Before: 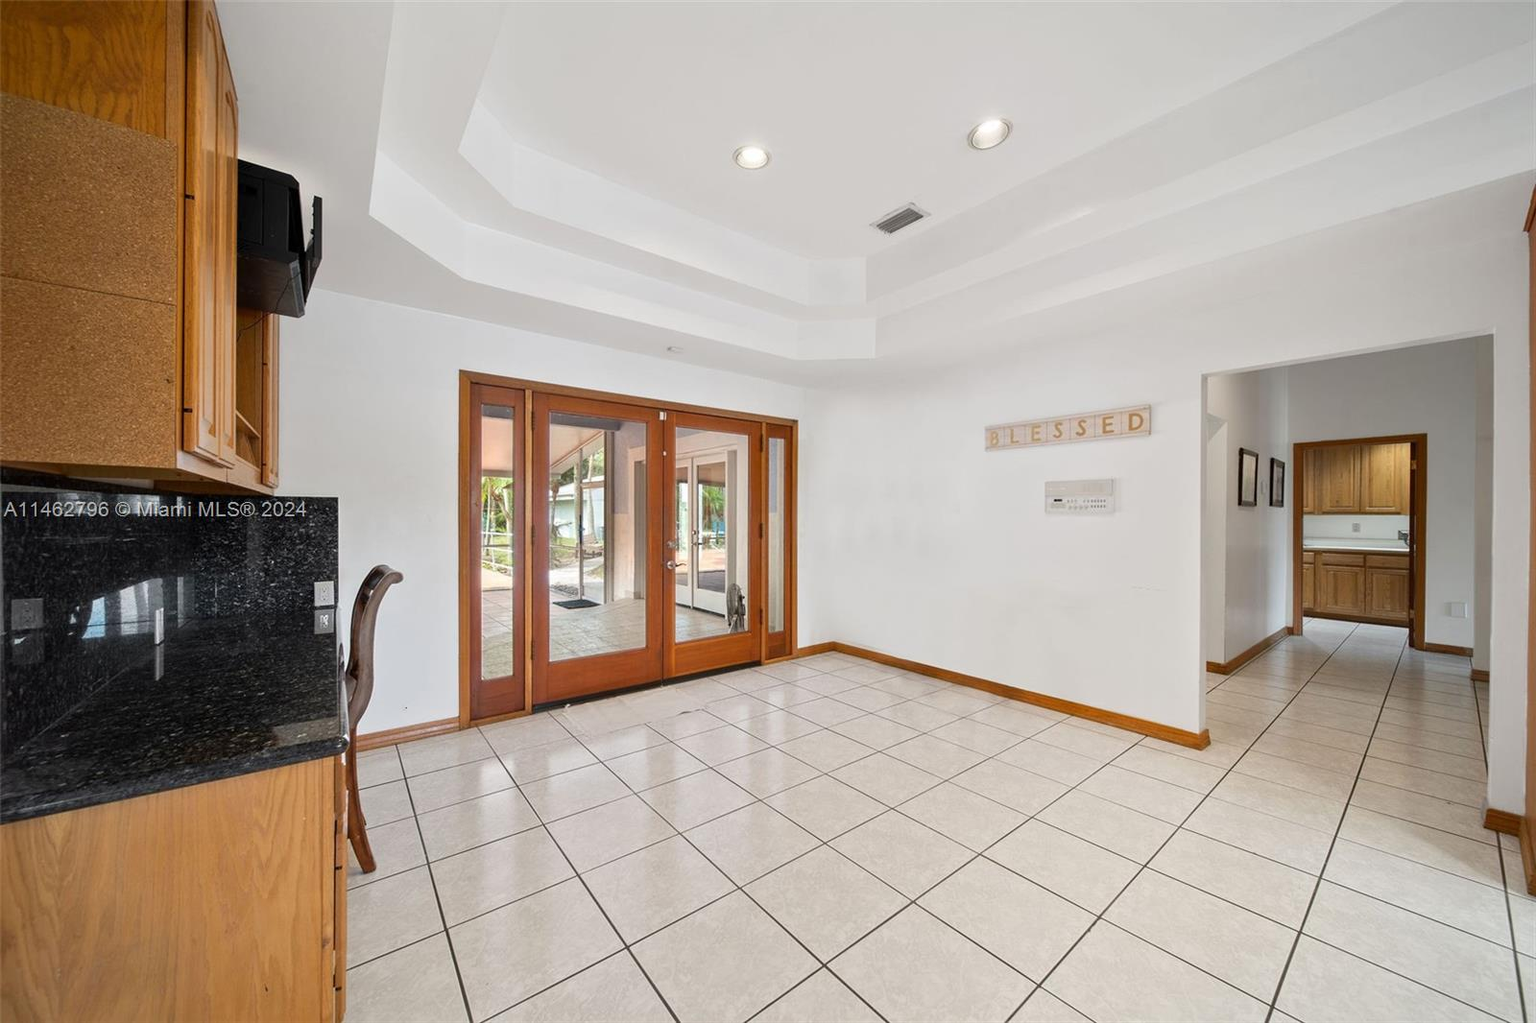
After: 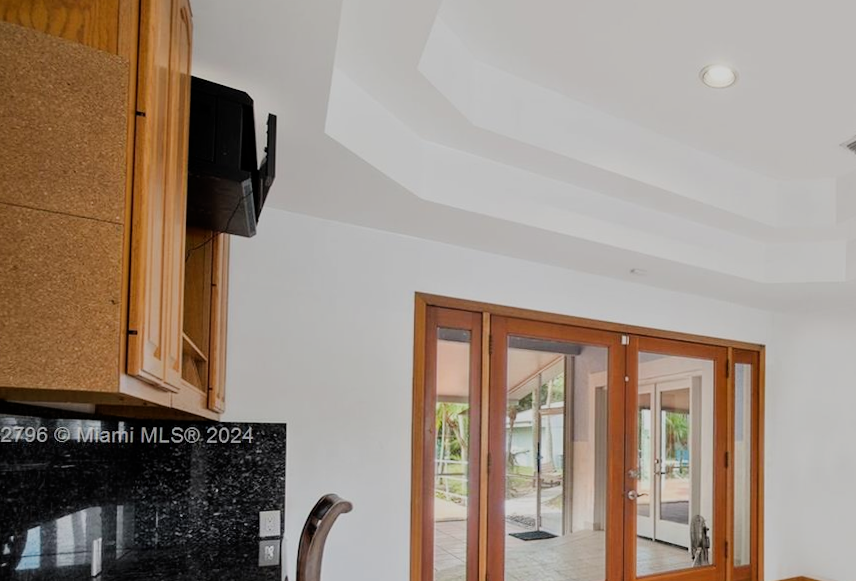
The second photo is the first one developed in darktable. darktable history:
crop and rotate: left 3.047%, top 7.509%, right 42.236%, bottom 37.598%
rotate and perspective: rotation 0.226°, lens shift (vertical) -0.042, crop left 0.023, crop right 0.982, crop top 0.006, crop bottom 0.994
filmic rgb: black relative exposure -7.65 EV, white relative exposure 4.56 EV, hardness 3.61
